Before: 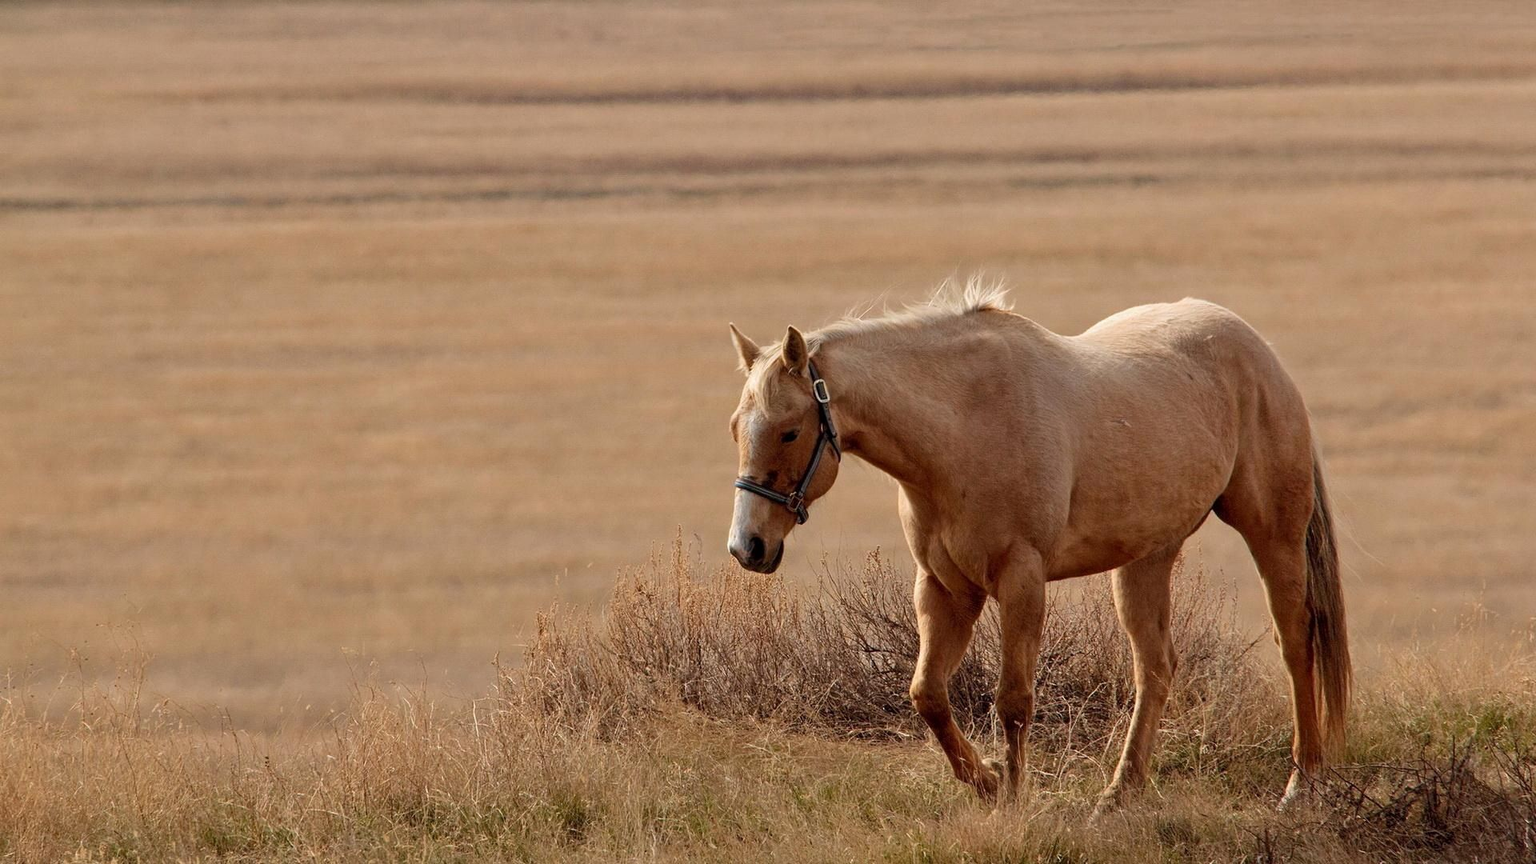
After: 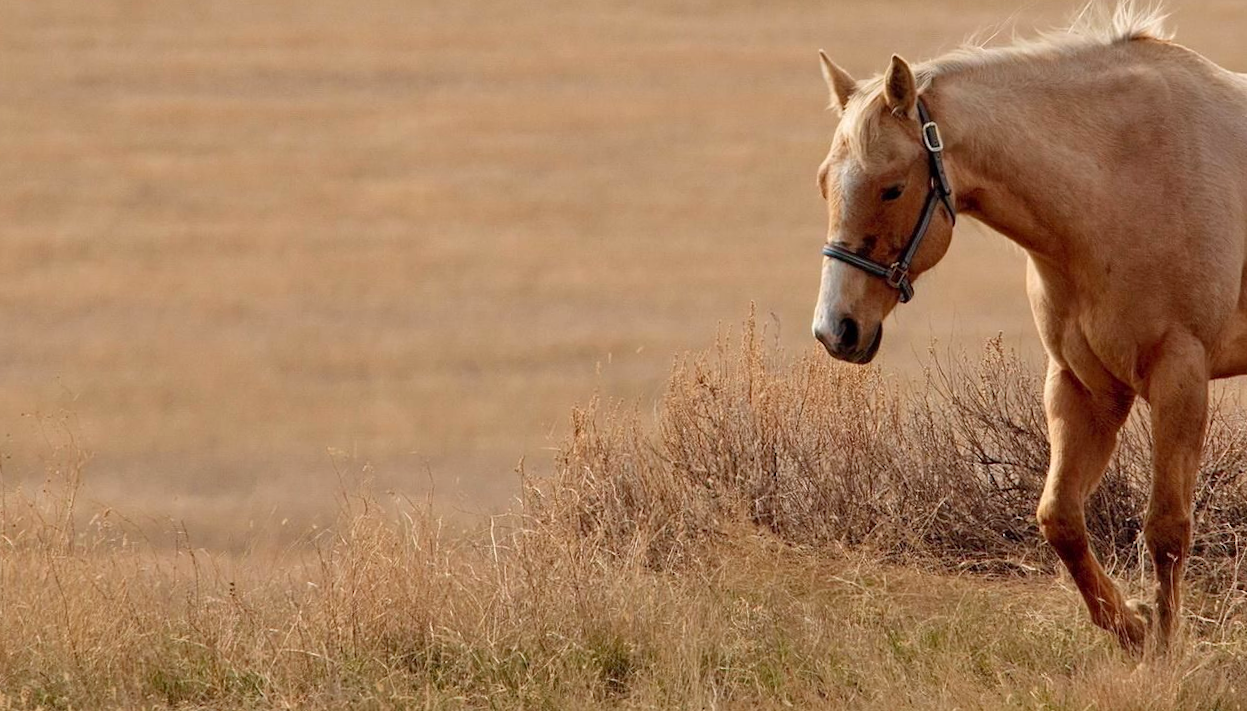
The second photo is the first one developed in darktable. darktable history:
levels: white 99.94%, levels [0, 0.478, 1]
crop and rotate: angle -0.927°, left 3.675%, top 32.235%, right 29.481%
